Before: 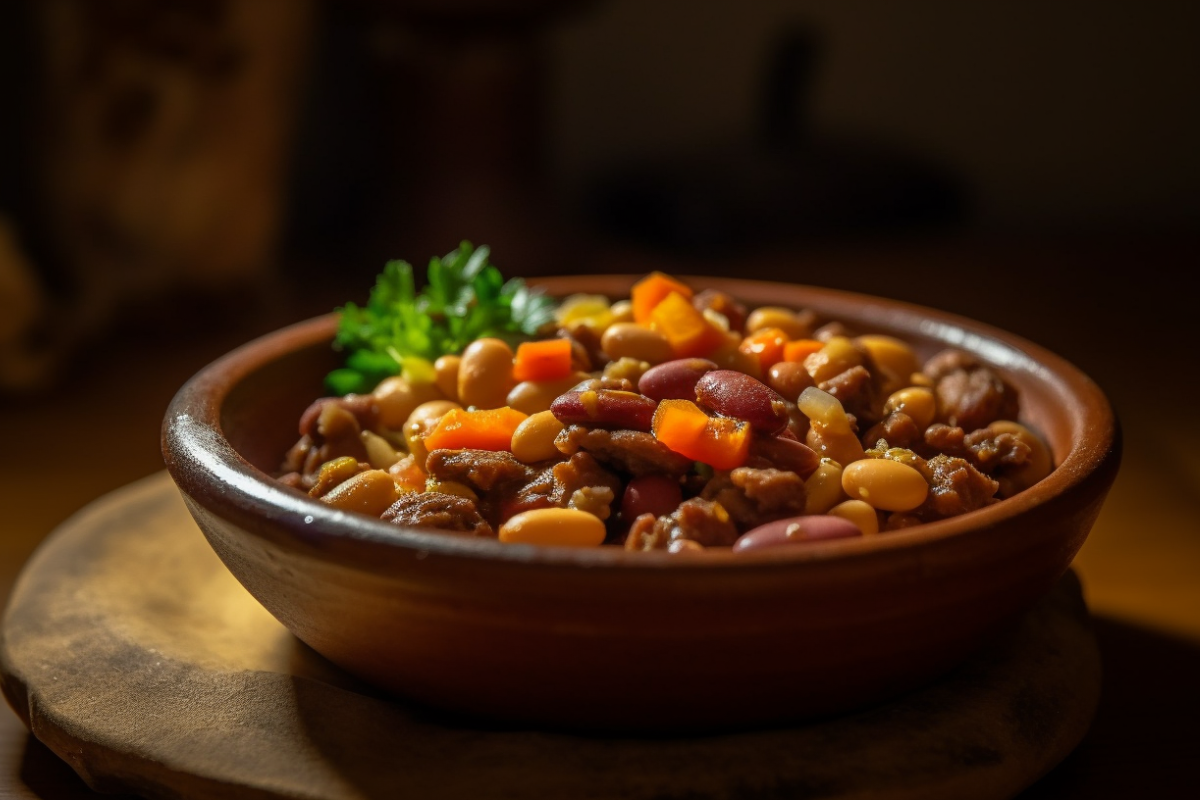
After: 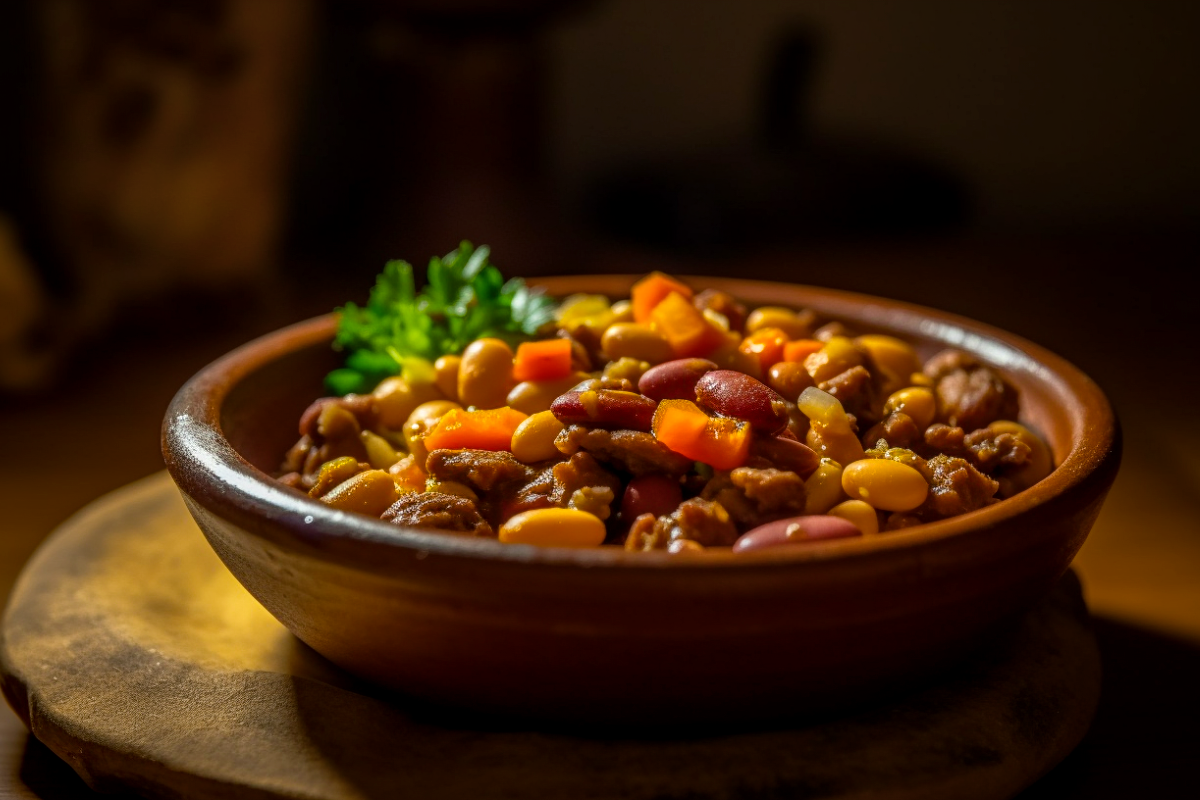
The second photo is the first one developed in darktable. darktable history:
bloom: size 13.65%, threshold 98.39%, strength 4.82%
local contrast: on, module defaults
color balance rgb: perceptual saturation grading › global saturation 25%, global vibrance 10%
